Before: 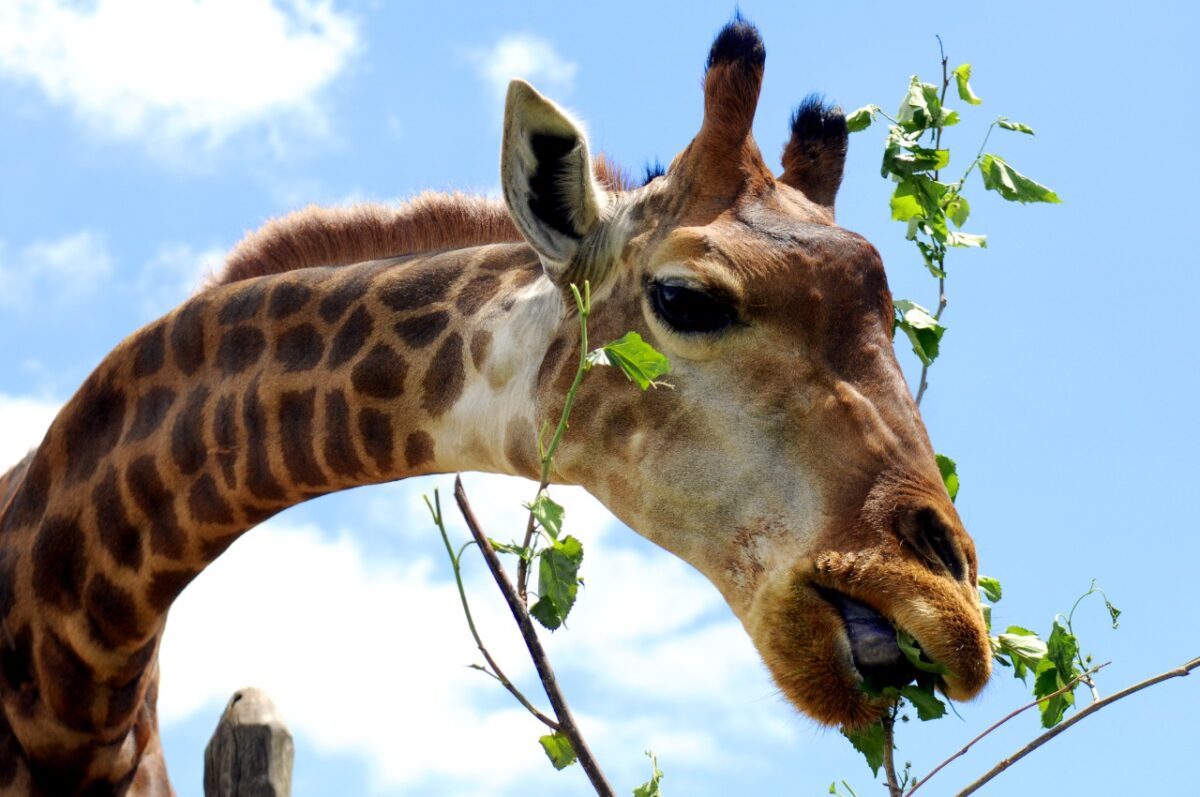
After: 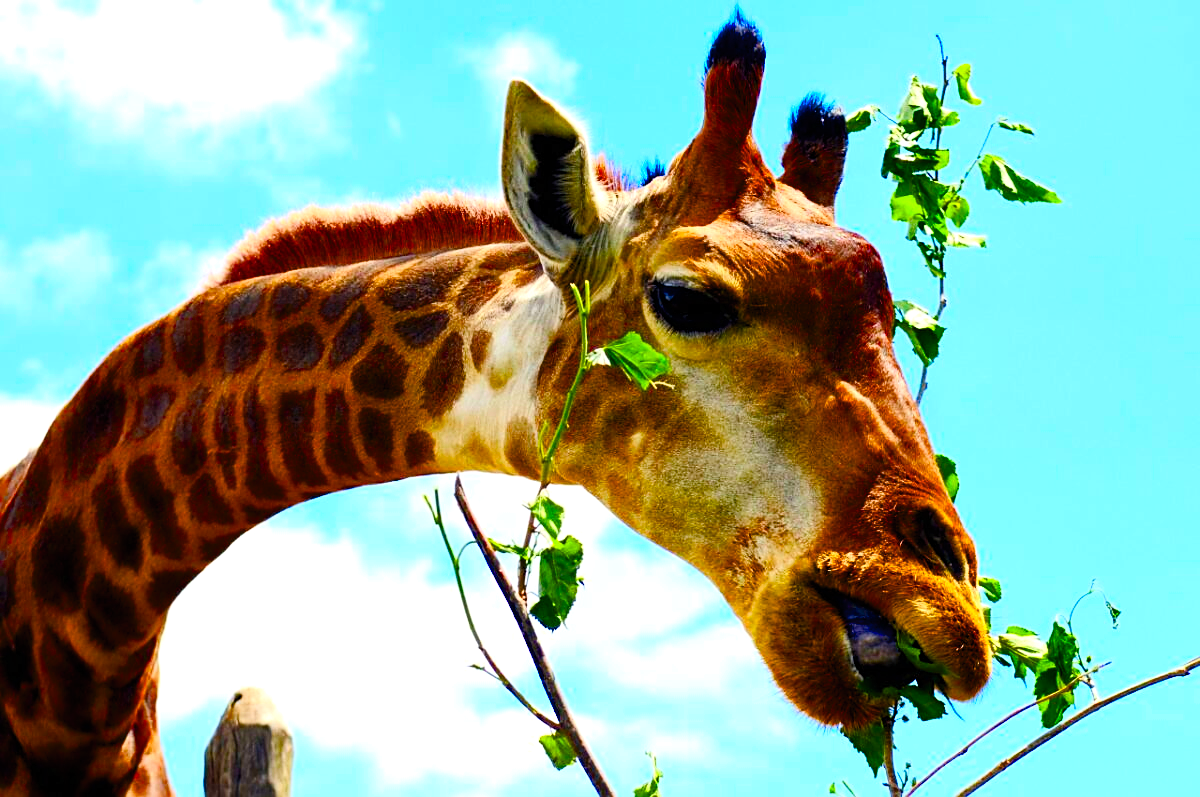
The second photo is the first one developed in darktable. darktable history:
sharpen: on, module defaults
contrast brightness saturation: contrast 0.198, brightness 0.196, saturation 0.781
color balance rgb: shadows lift › hue 87.7°, linear chroma grading › global chroma 8.935%, perceptual saturation grading › global saturation 23.278%, perceptual saturation grading › highlights -23.363%, perceptual saturation grading › mid-tones 23.994%, perceptual saturation grading › shadows 40.87%, global vibrance 6.503%, contrast 12.151%, saturation formula JzAzBz (2021)
